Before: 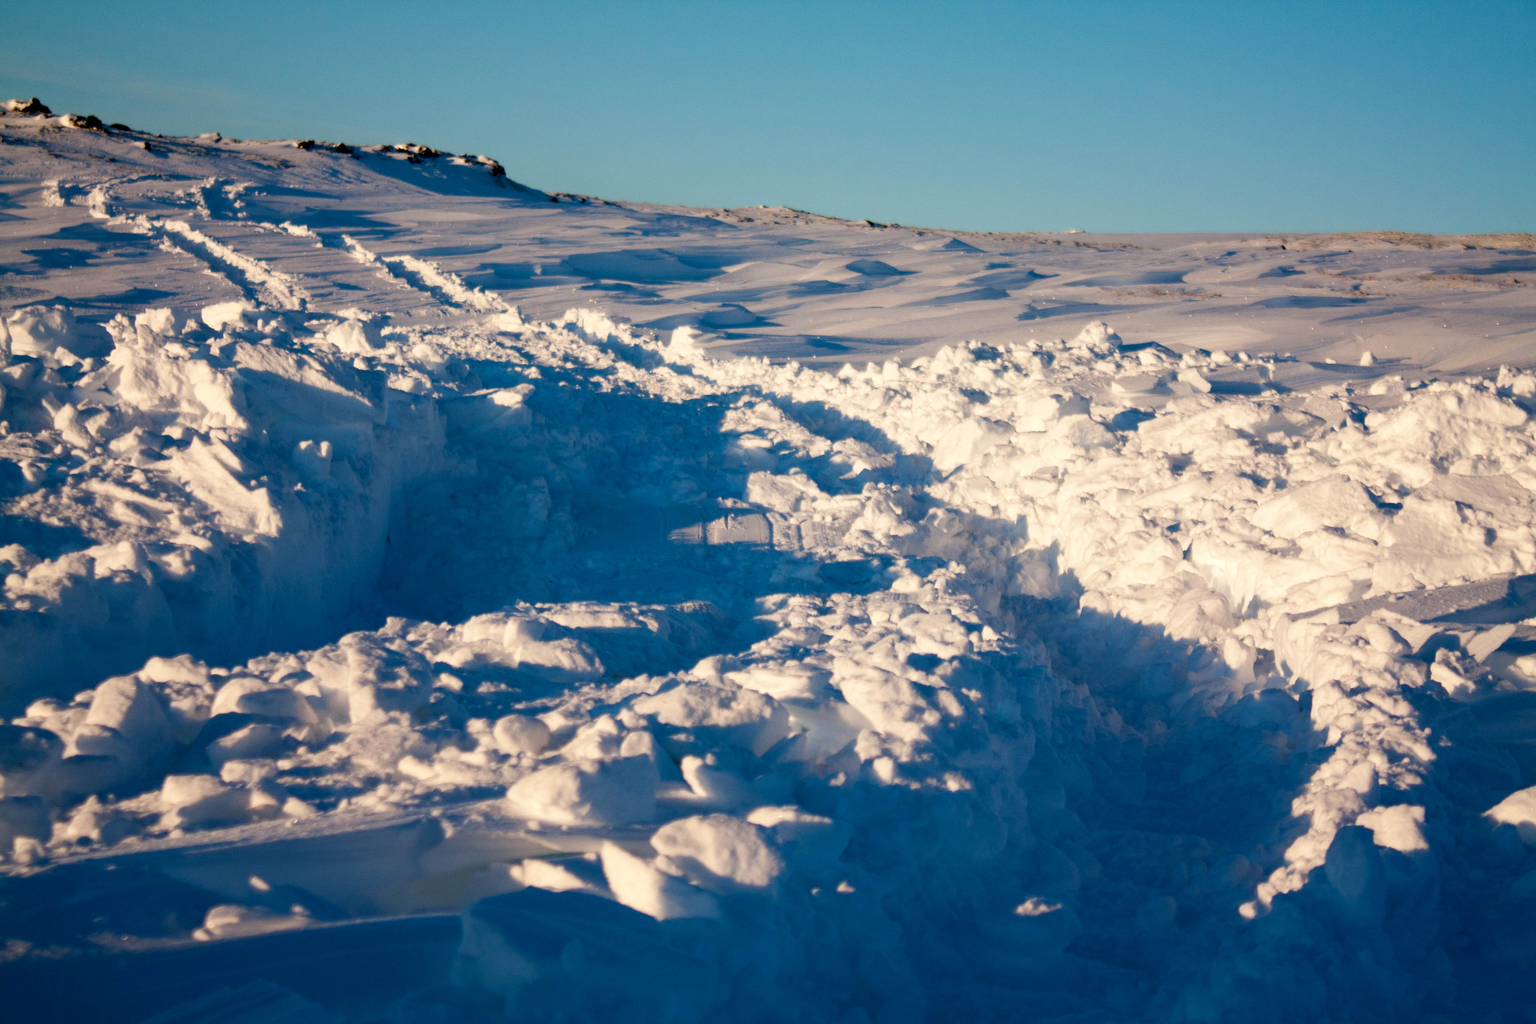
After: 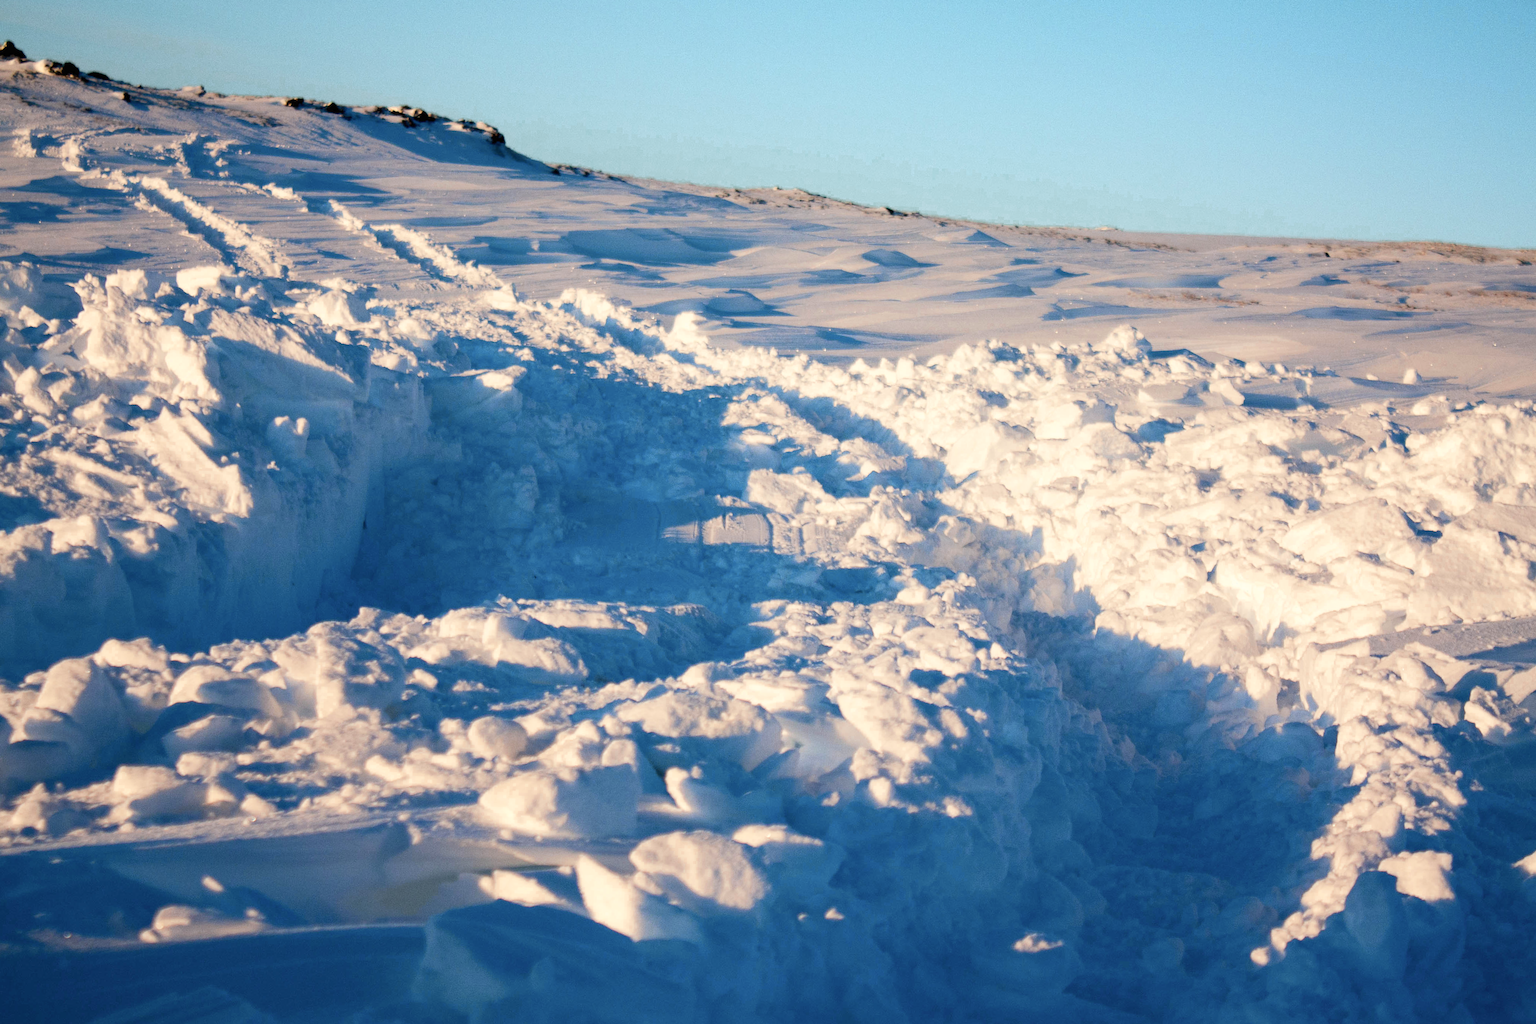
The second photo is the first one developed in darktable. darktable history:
crop and rotate: angle -2.38°
contrast brightness saturation: contrast 0.2, brightness 0.16, saturation 0.22
color zones: curves: ch0 [(0, 0.5) (0.125, 0.4) (0.25, 0.5) (0.375, 0.4) (0.5, 0.4) (0.625, 0.6) (0.75, 0.6) (0.875, 0.5)]; ch1 [(0, 0.35) (0.125, 0.45) (0.25, 0.35) (0.375, 0.35) (0.5, 0.35) (0.625, 0.35) (0.75, 0.45) (0.875, 0.35)]; ch2 [(0, 0.6) (0.125, 0.5) (0.25, 0.5) (0.375, 0.6) (0.5, 0.6) (0.625, 0.5) (0.75, 0.5) (0.875, 0.5)]
